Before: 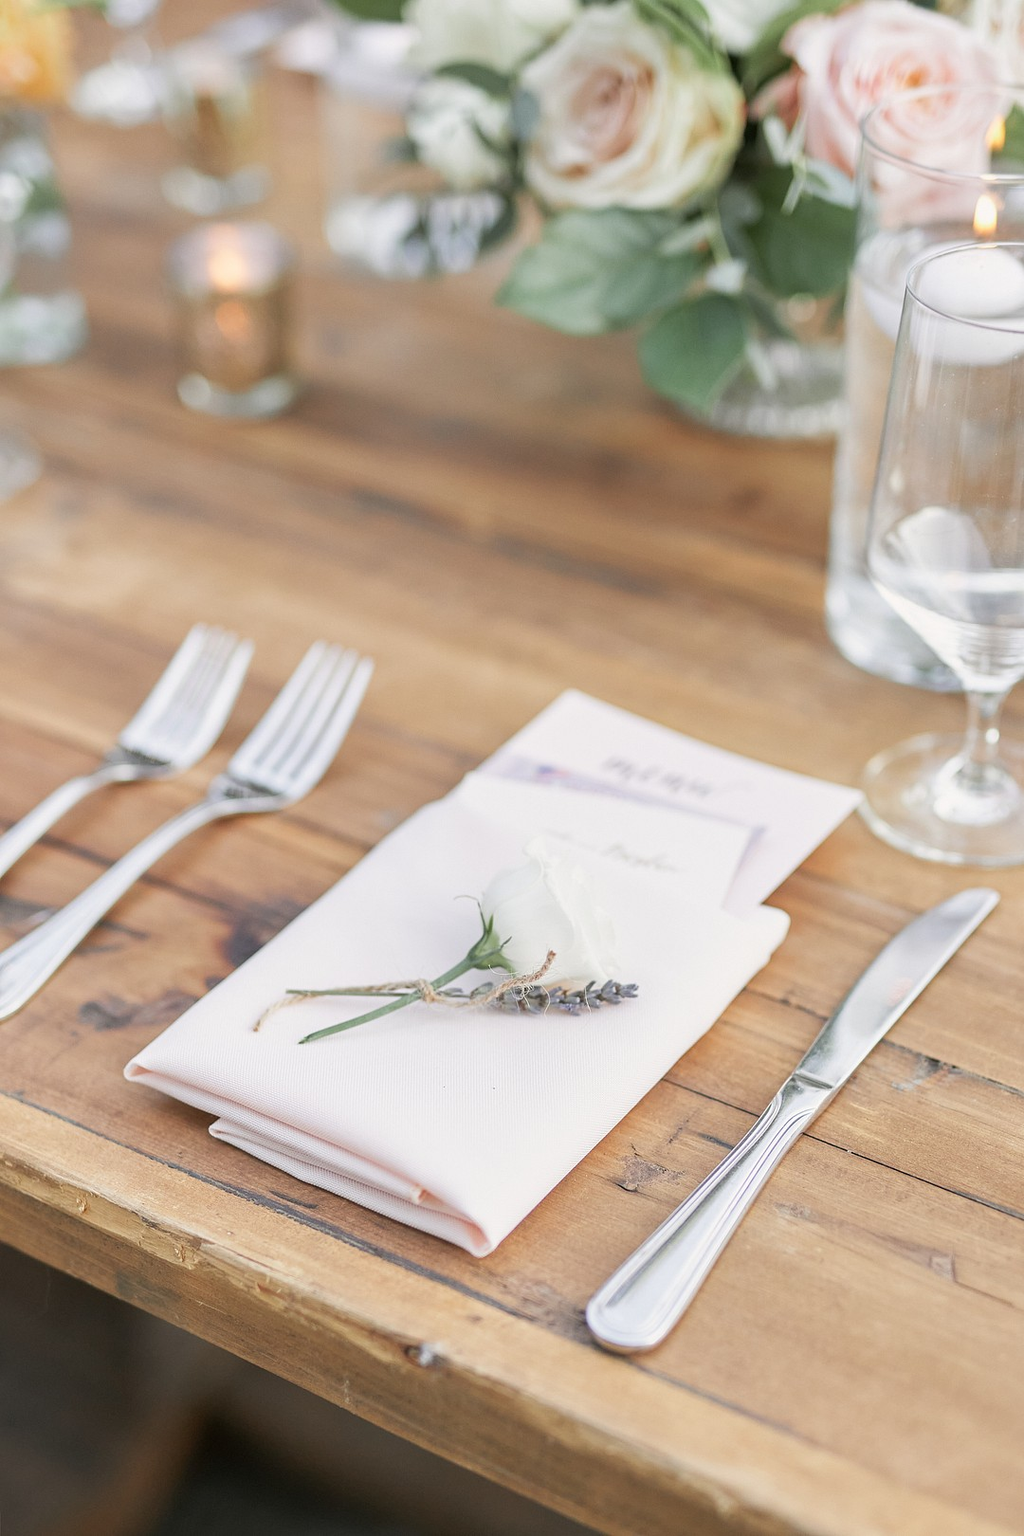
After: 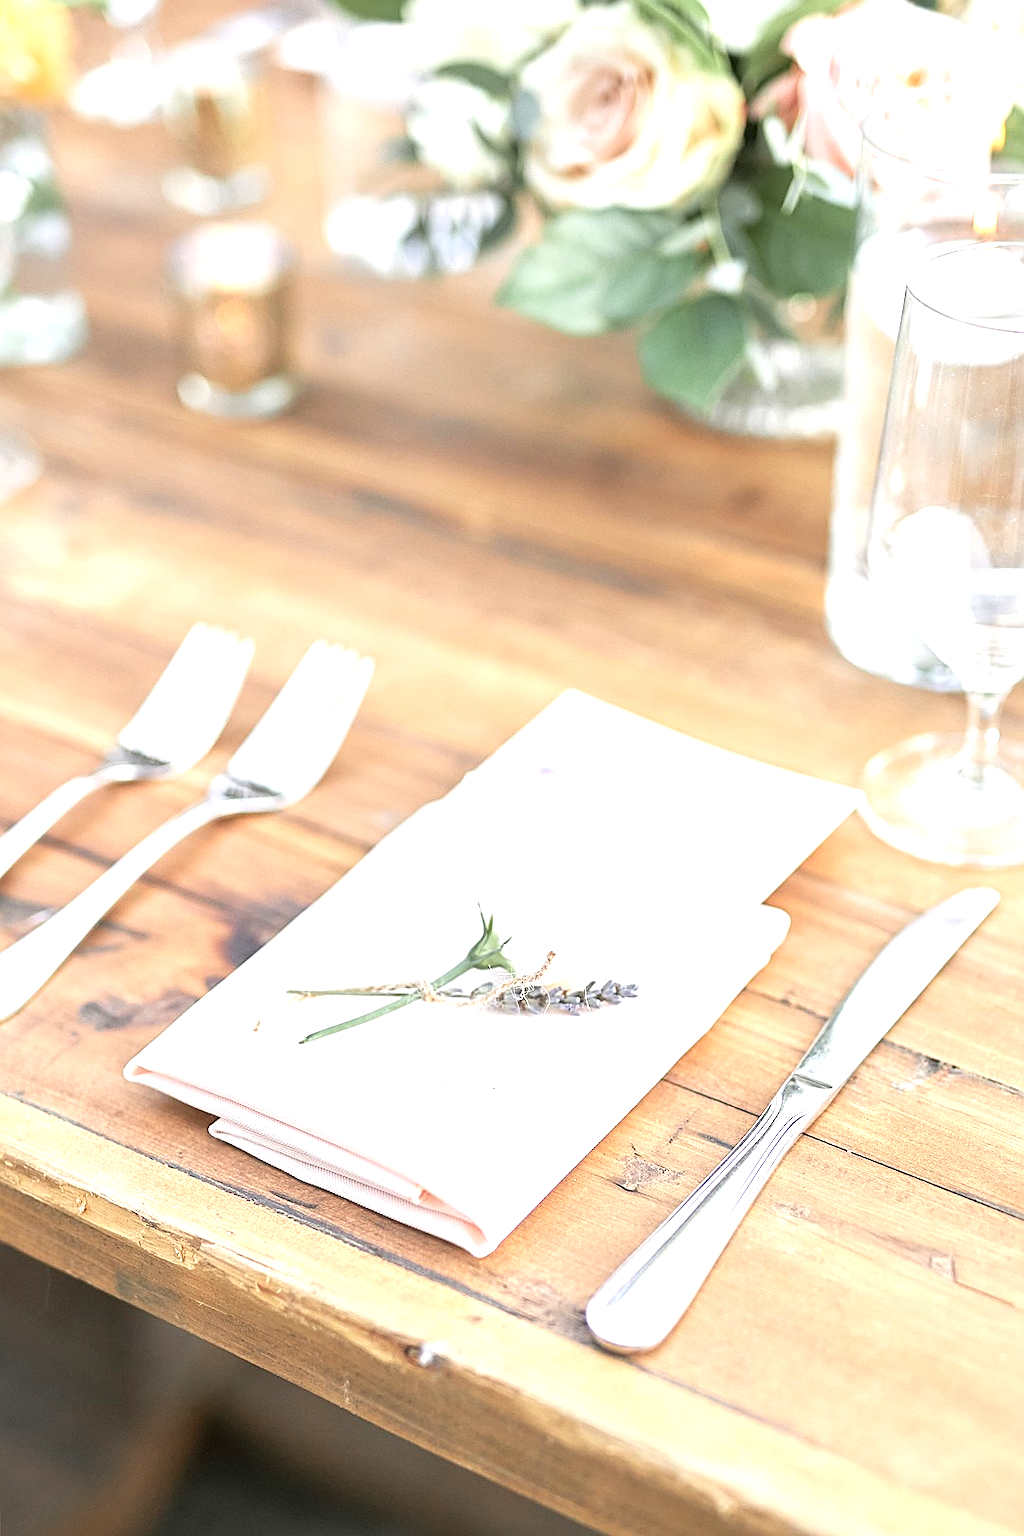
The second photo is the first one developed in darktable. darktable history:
exposure: exposure 0.999 EV, compensate highlight preservation false
sharpen: on, module defaults
